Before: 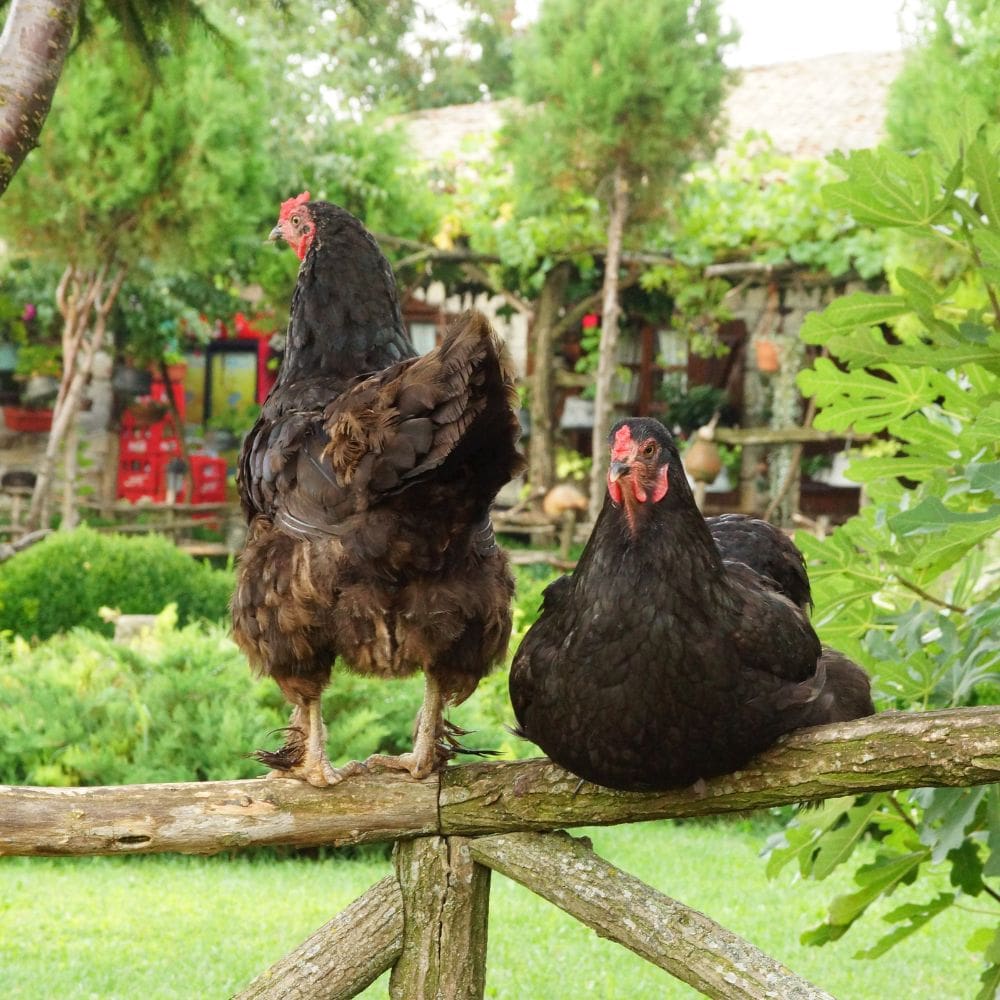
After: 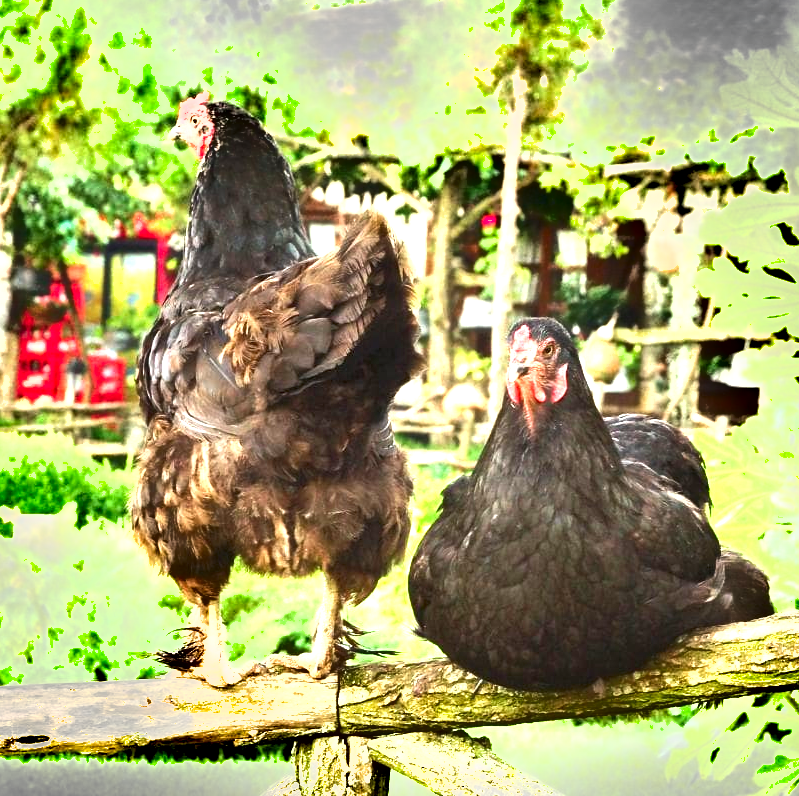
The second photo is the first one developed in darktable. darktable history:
crop and rotate: left 10.127%, top 10%, right 9.961%, bottom 10.344%
shadows and highlights: highlights color adjustment 32.63%, soften with gaussian
exposure: exposure 2.002 EV, compensate exposure bias true, compensate highlight preservation false
